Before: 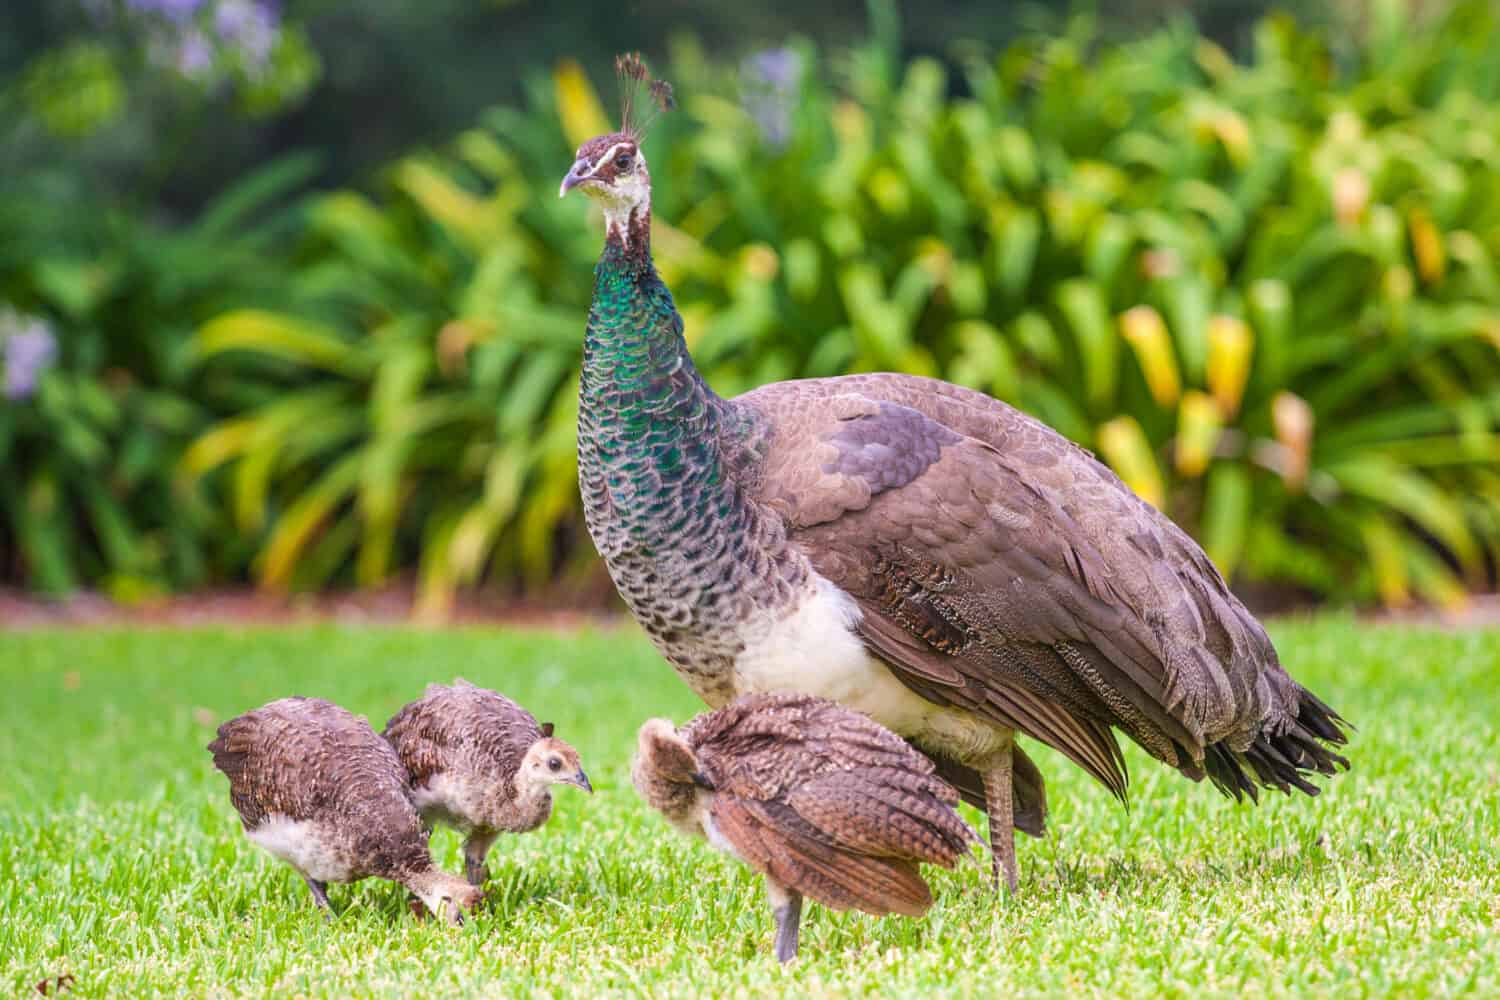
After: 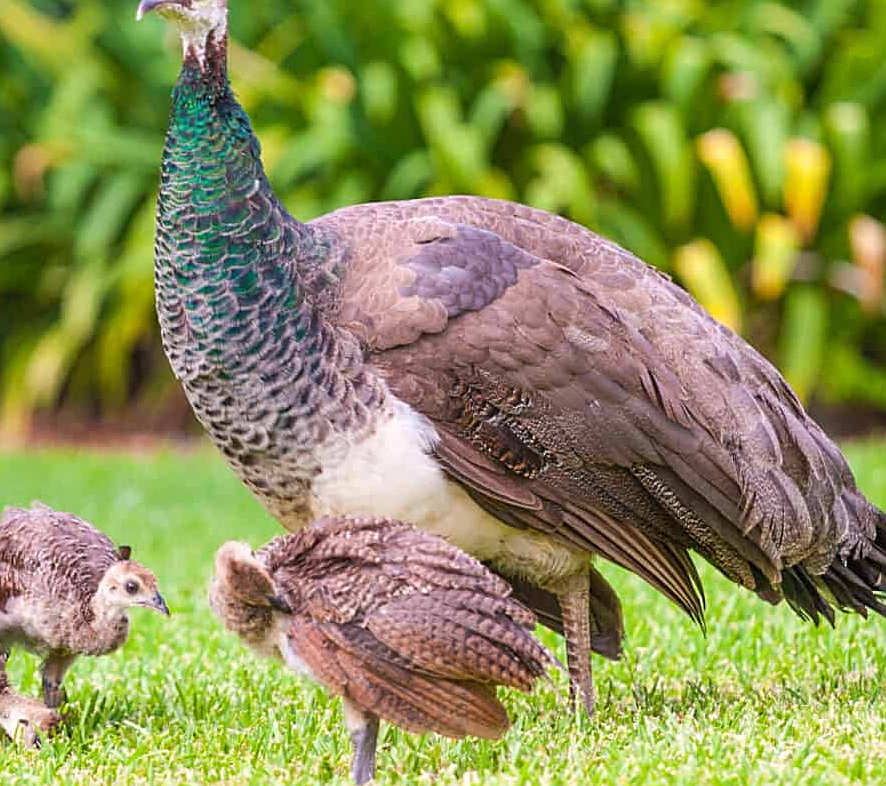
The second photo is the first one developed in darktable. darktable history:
tone equalizer: on, module defaults
sharpen: on, module defaults
crop and rotate: left 28.256%, top 17.734%, right 12.656%, bottom 3.573%
